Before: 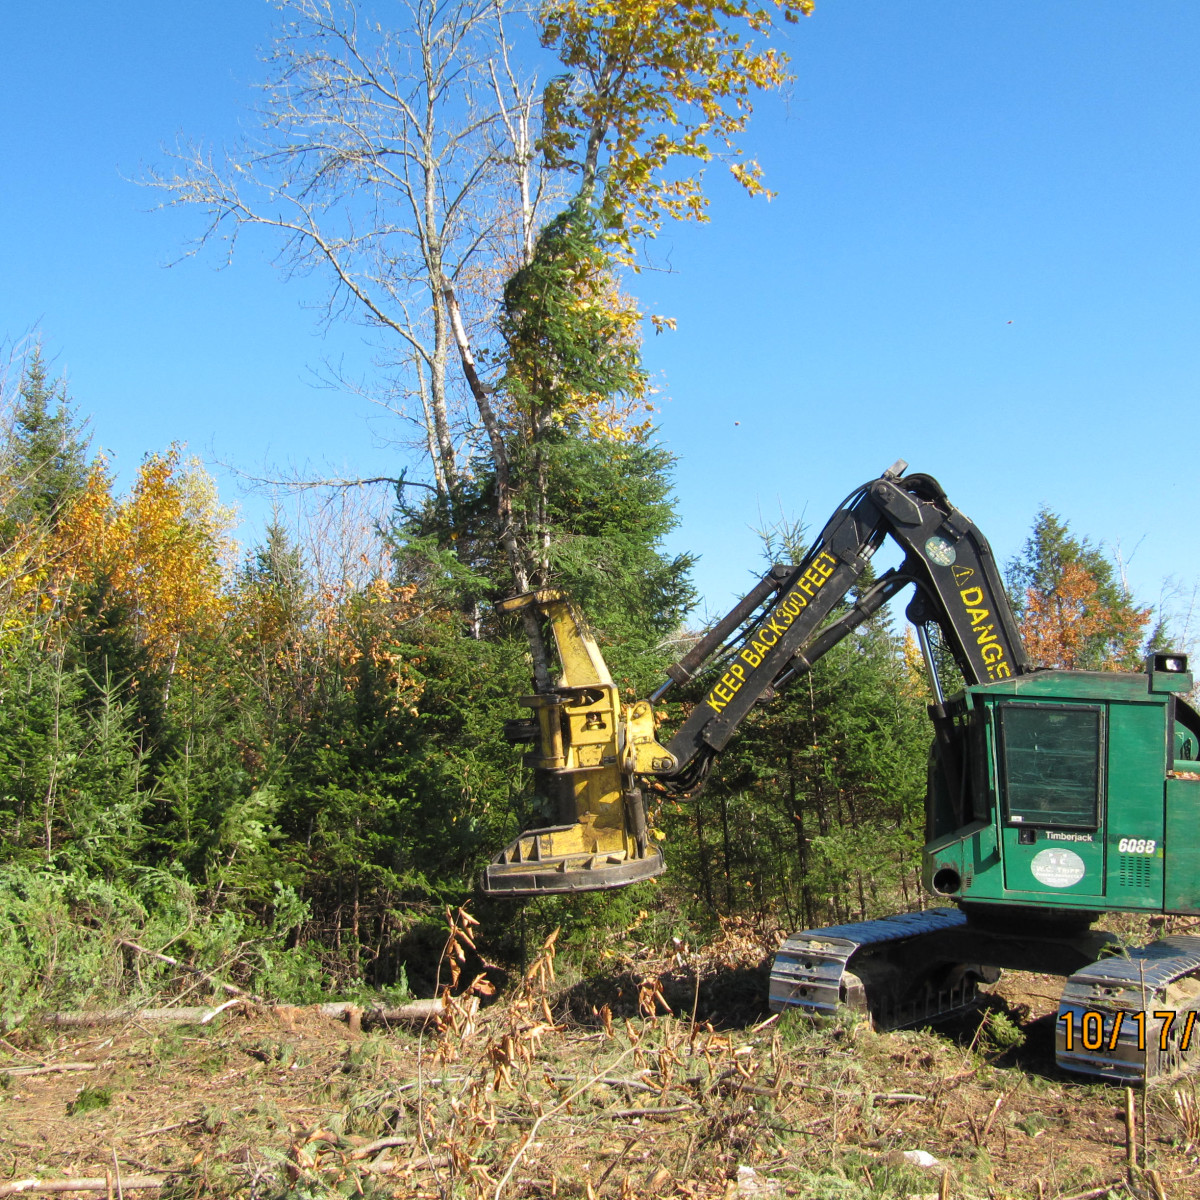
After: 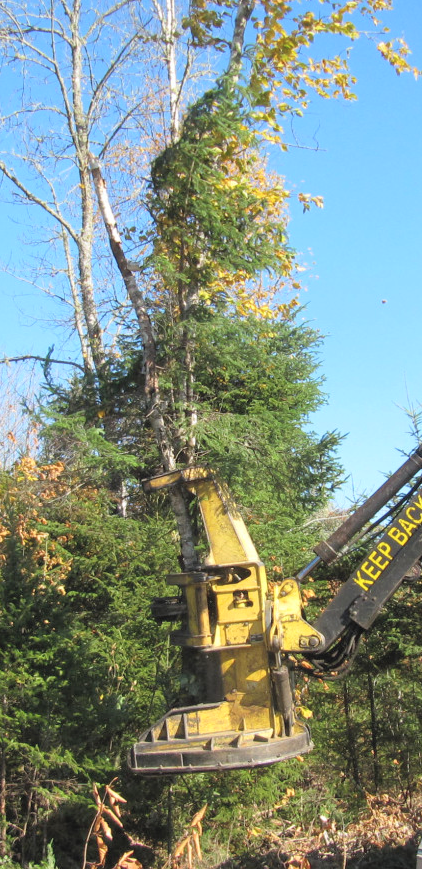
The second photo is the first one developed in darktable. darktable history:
crop and rotate: left 29.476%, top 10.214%, right 35.32%, bottom 17.333%
contrast brightness saturation: brightness 0.15
